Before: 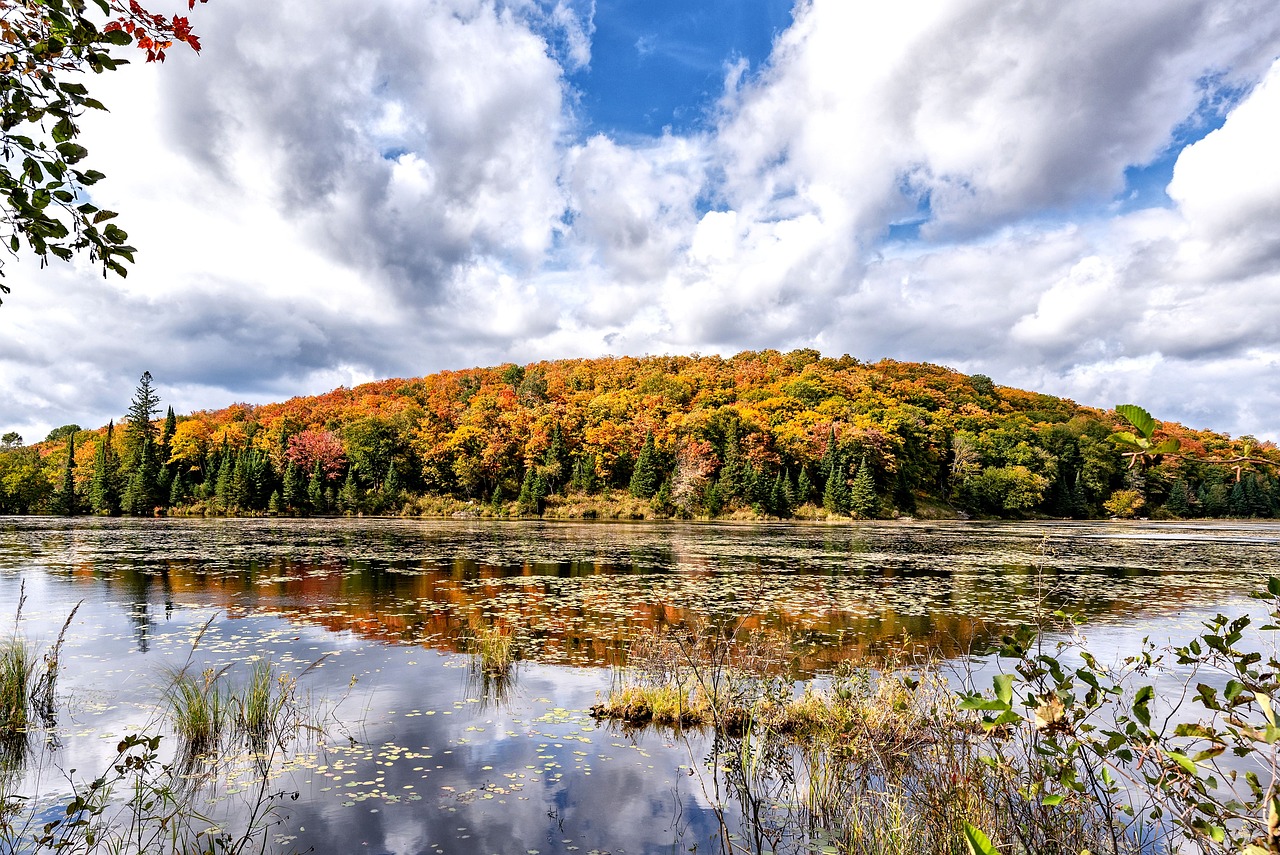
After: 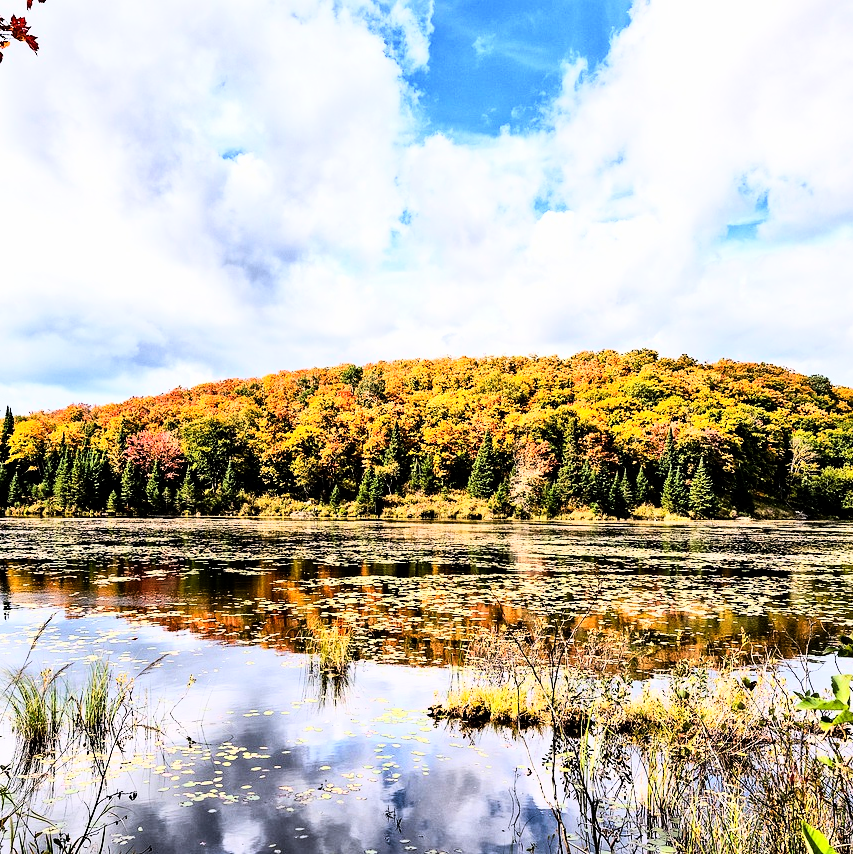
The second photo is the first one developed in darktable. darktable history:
rgb curve: curves: ch0 [(0, 0) (0.21, 0.15) (0.24, 0.21) (0.5, 0.75) (0.75, 0.96) (0.89, 0.99) (1, 1)]; ch1 [(0, 0.02) (0.21, 0.13) (0.25, 0.2) (0.5, 0.67) (0.75, 0.9) (0.89, 0.97) (1, 1)]; ch2 [(0, 0.02) (0.21, 0.13) (0.25, 0.2) (0.5, 0.67) (0.75, 0.9) (0.89, 0.97) (1, 1)], compensate middle gray true
crop and rotate: left 12.673%, right 20.66%
exposure: black level correction 0.001, exposure -0.2 EV, compensate highlight preservation false
